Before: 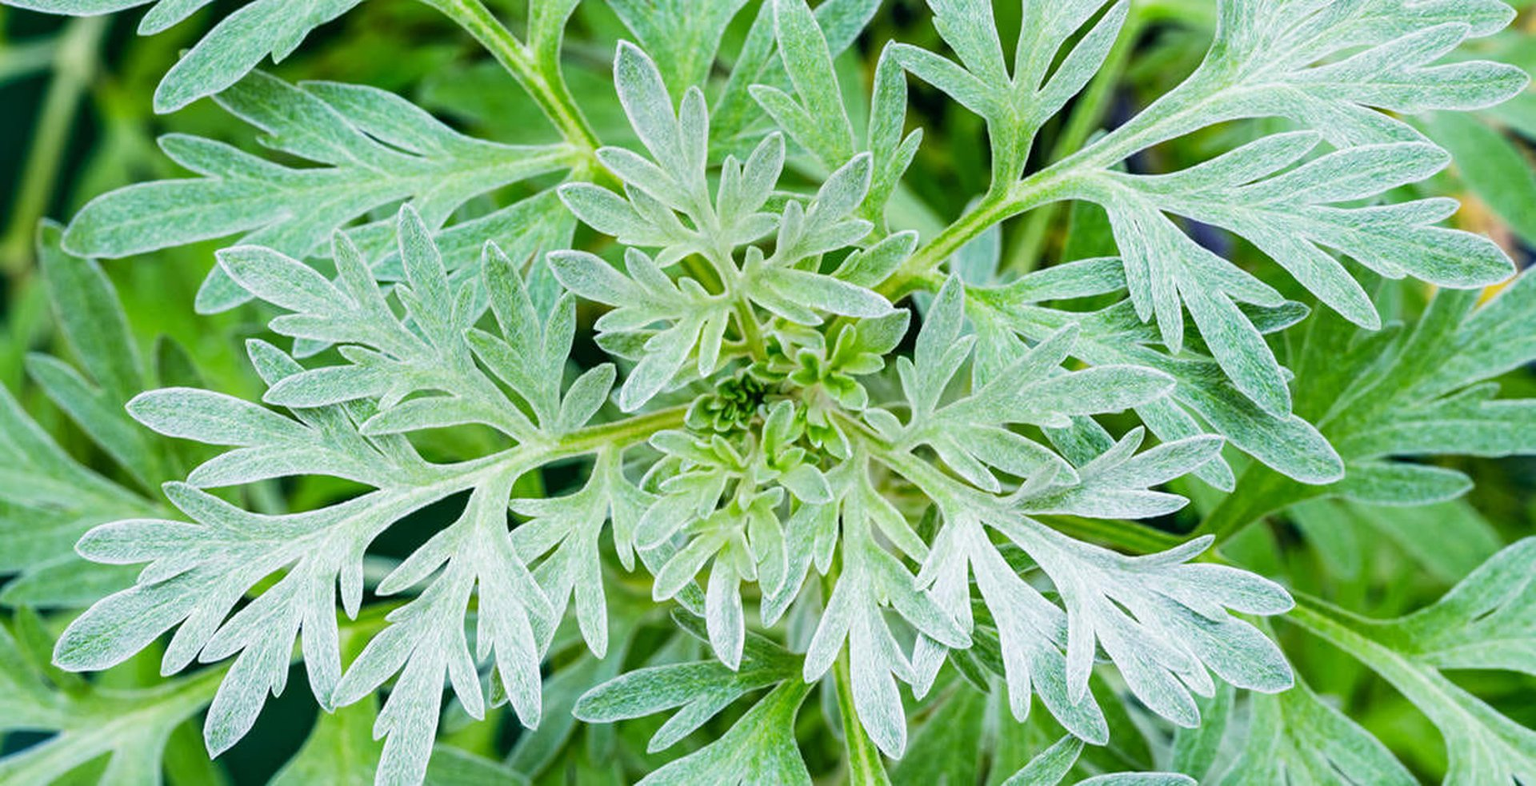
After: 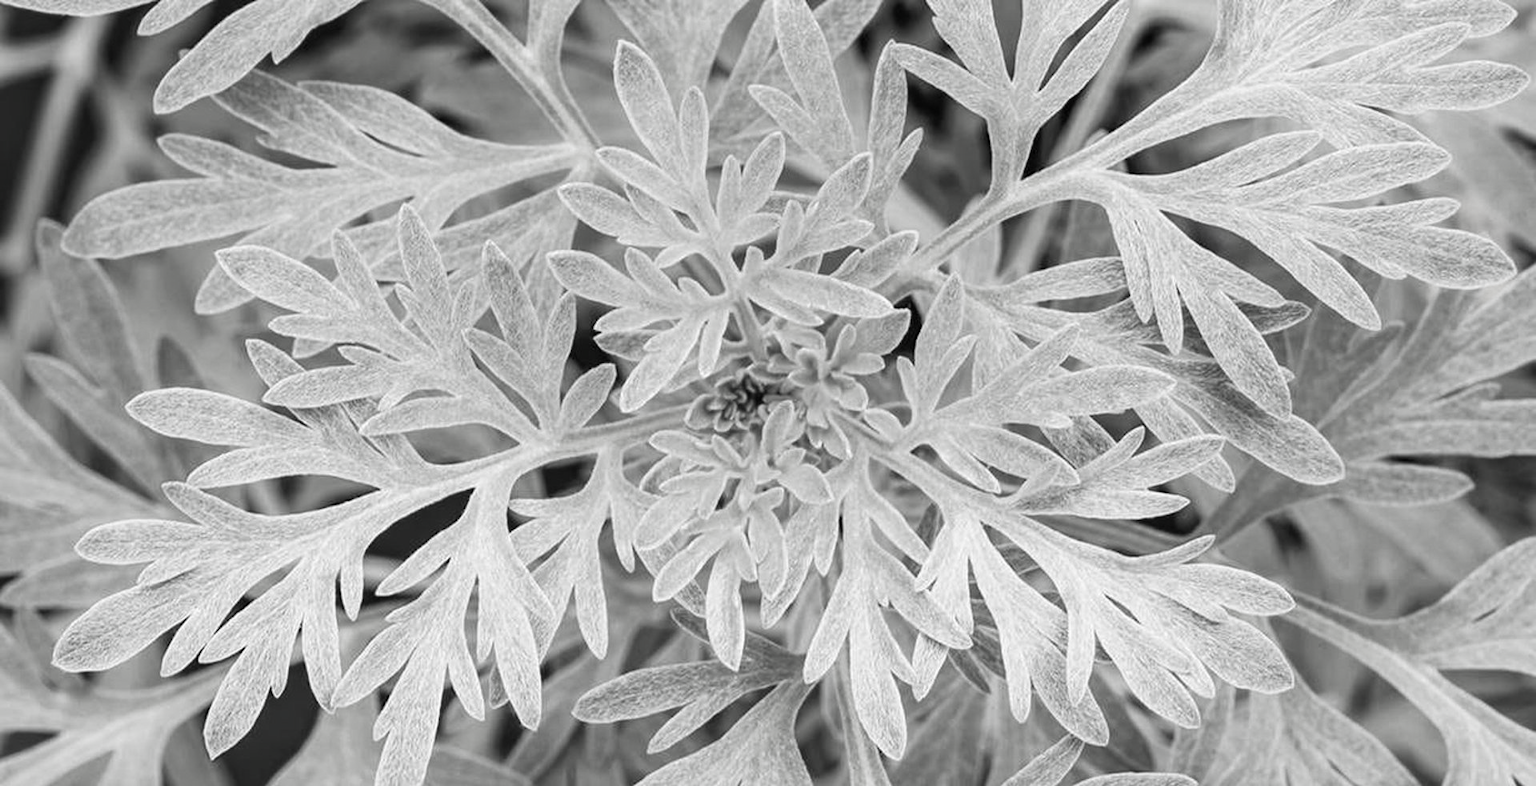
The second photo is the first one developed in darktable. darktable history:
contrast brightness saturation: saturation -0.987
